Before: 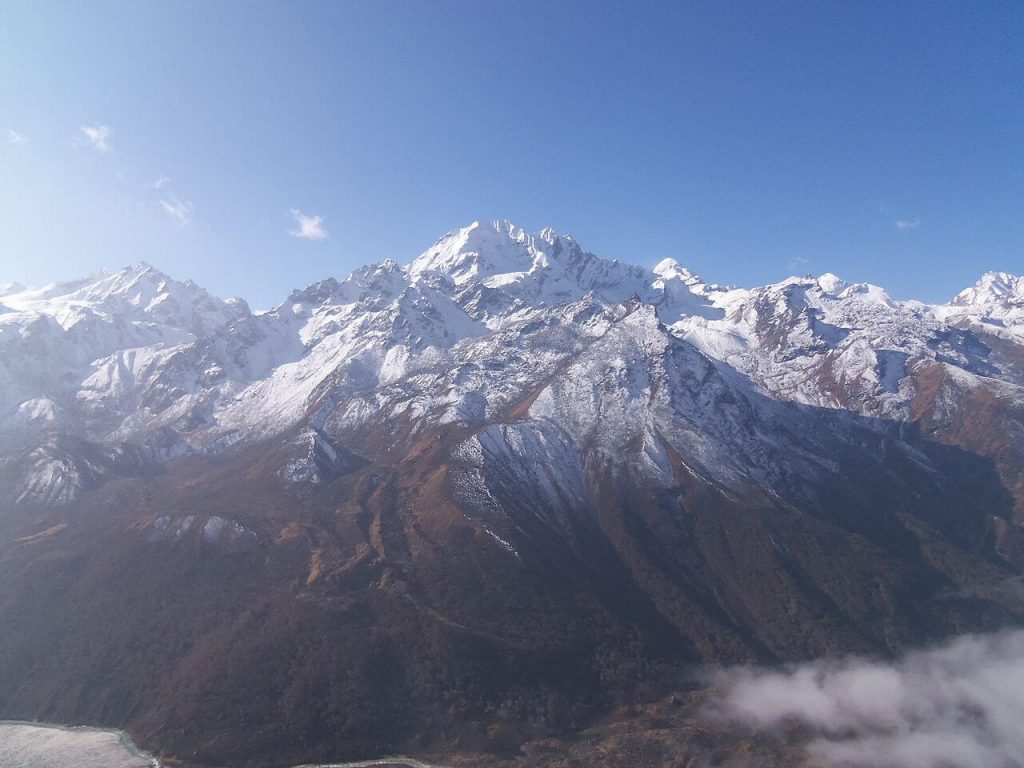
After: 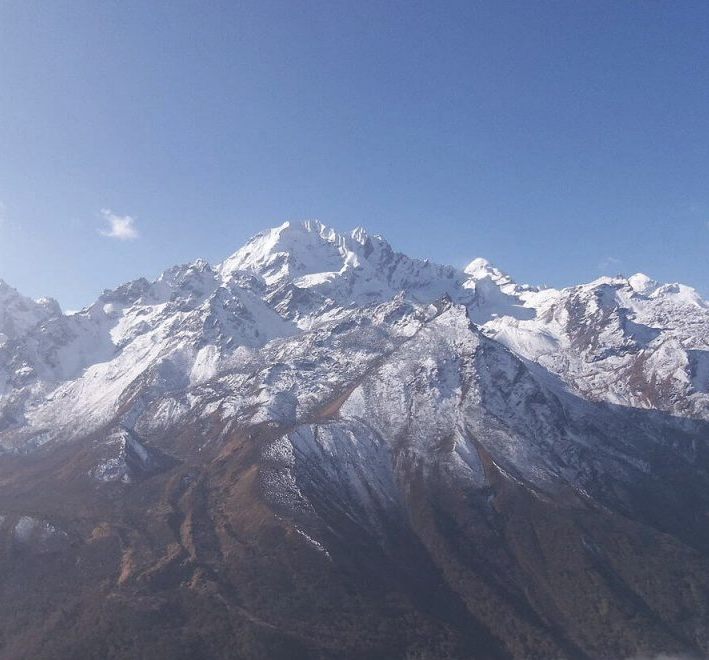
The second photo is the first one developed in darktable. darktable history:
color contrast: green-magenta contrast 0.84, blue-yellow contrast 0.86
shadows and highlights: shadows 32, highlights -32, soften with gaussian
crop: left 18.479%, right 12.2%, bottom 13.971%
